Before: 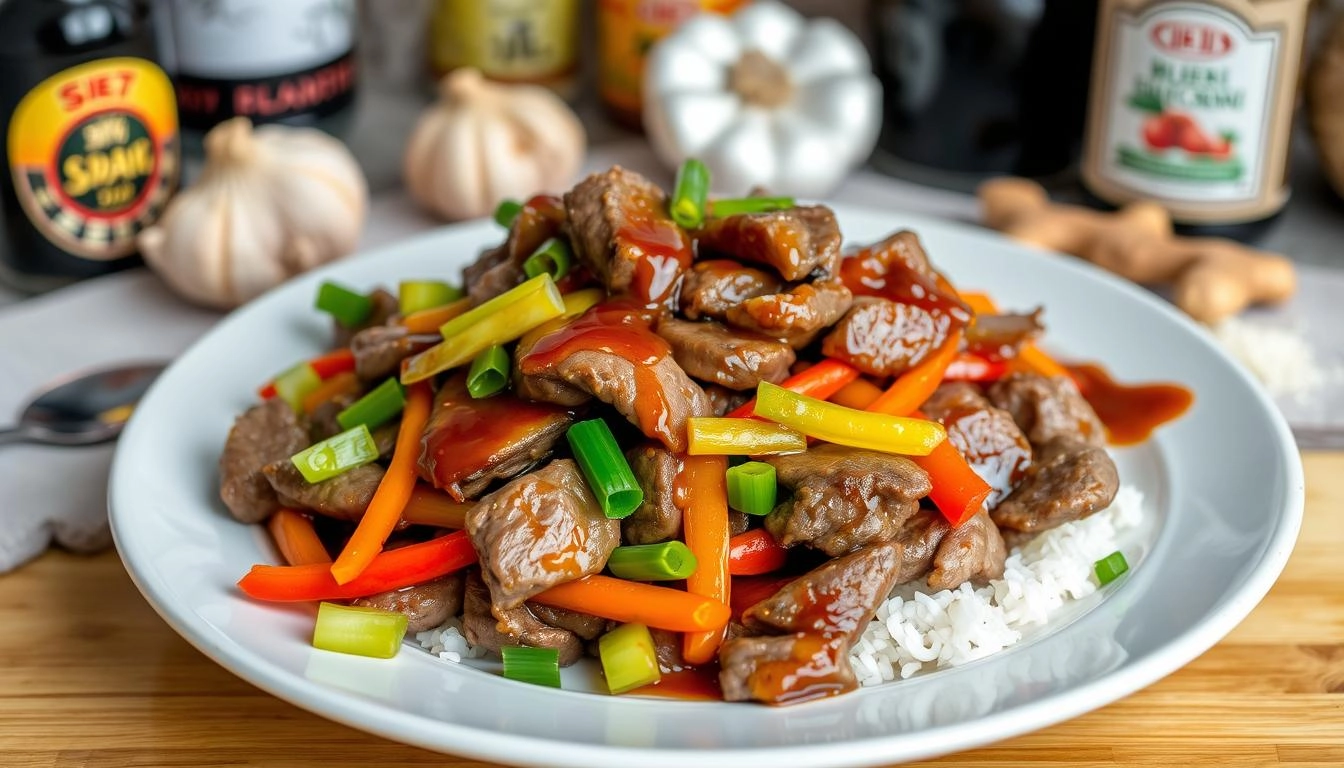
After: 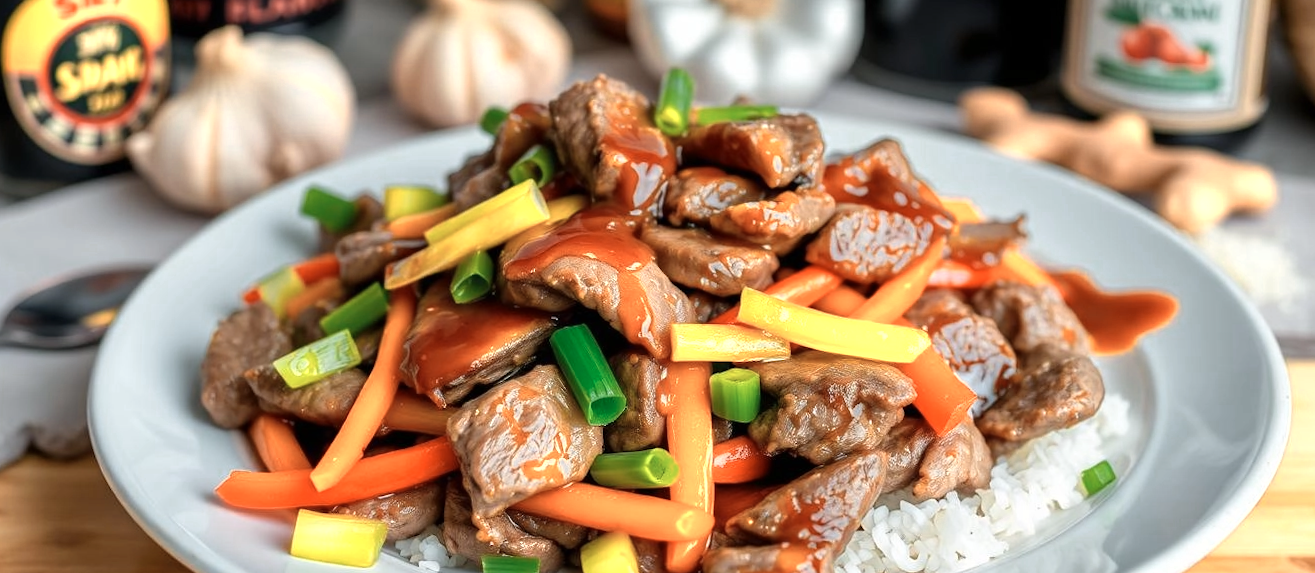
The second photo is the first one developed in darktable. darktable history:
color zones: curves: ch0 [(0.018, 0.548) (0.224, 0.64) (0.425, 0.447) (0.675, 0.575) (0.732, 0.579)]; ch1 [(0.066, 0.487) (0.25, 0.5) (0.404, 0.43) (0.75, 0.421) (0.956, 0.421)]; ch2 [(0.044, 0.561) (0.215, 0.465) (0.399, 0.544) (0.465, 0.548) (0.614, 0.447) (0.724, 0.43) (0.882, 0.623) (0.956, 0.632)]
crop: top 11.038%, bottom 13.962%
rotate and perspective: rotation 0.226°, lens shift (vertical) -0.042, crop left 0.023, crop right 0.982, crop top 0.006, crop bottom 0.994
